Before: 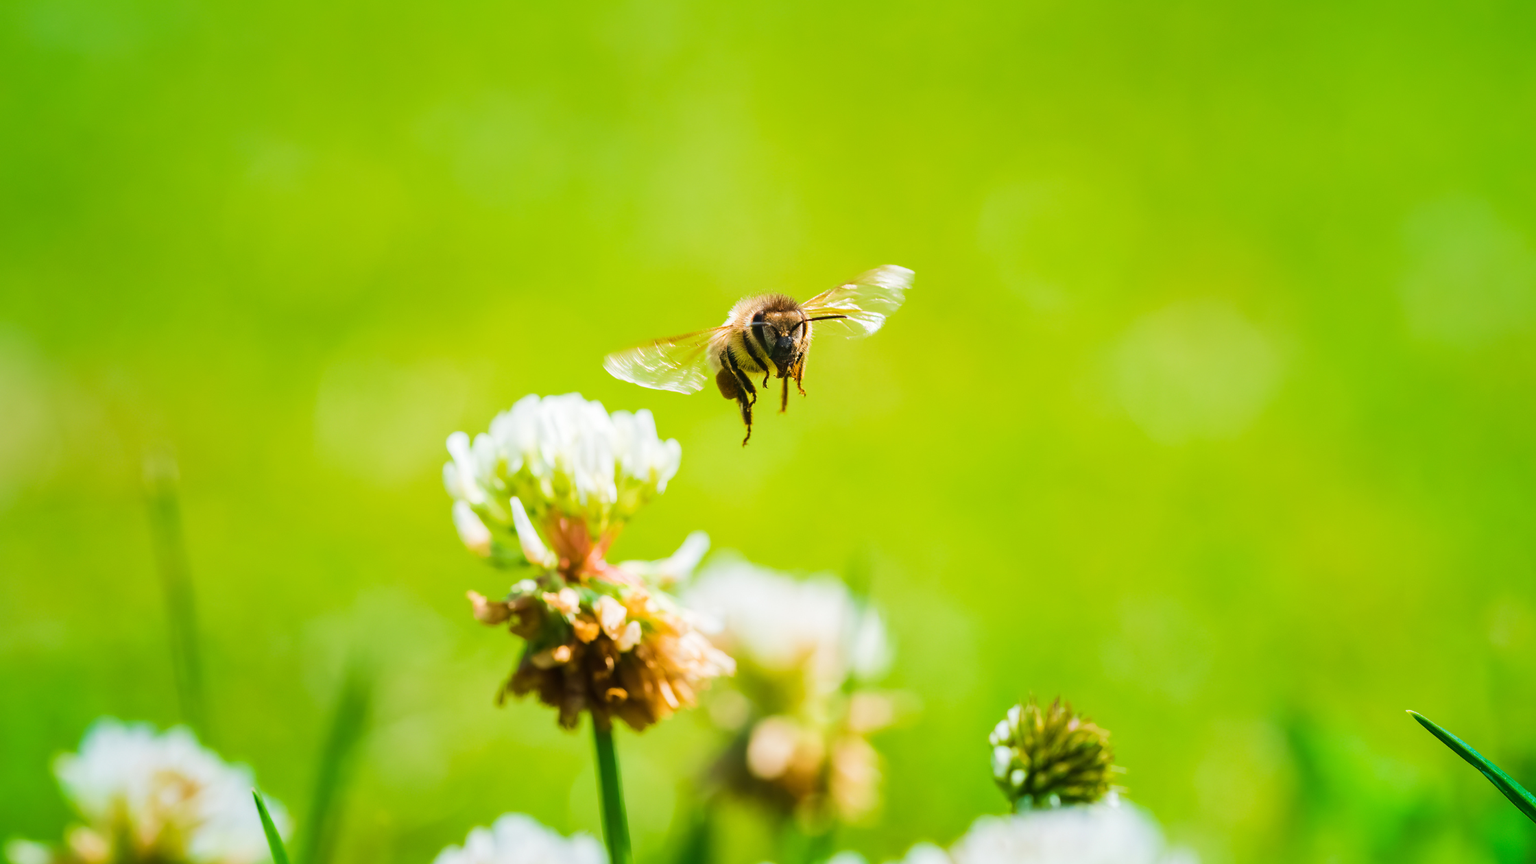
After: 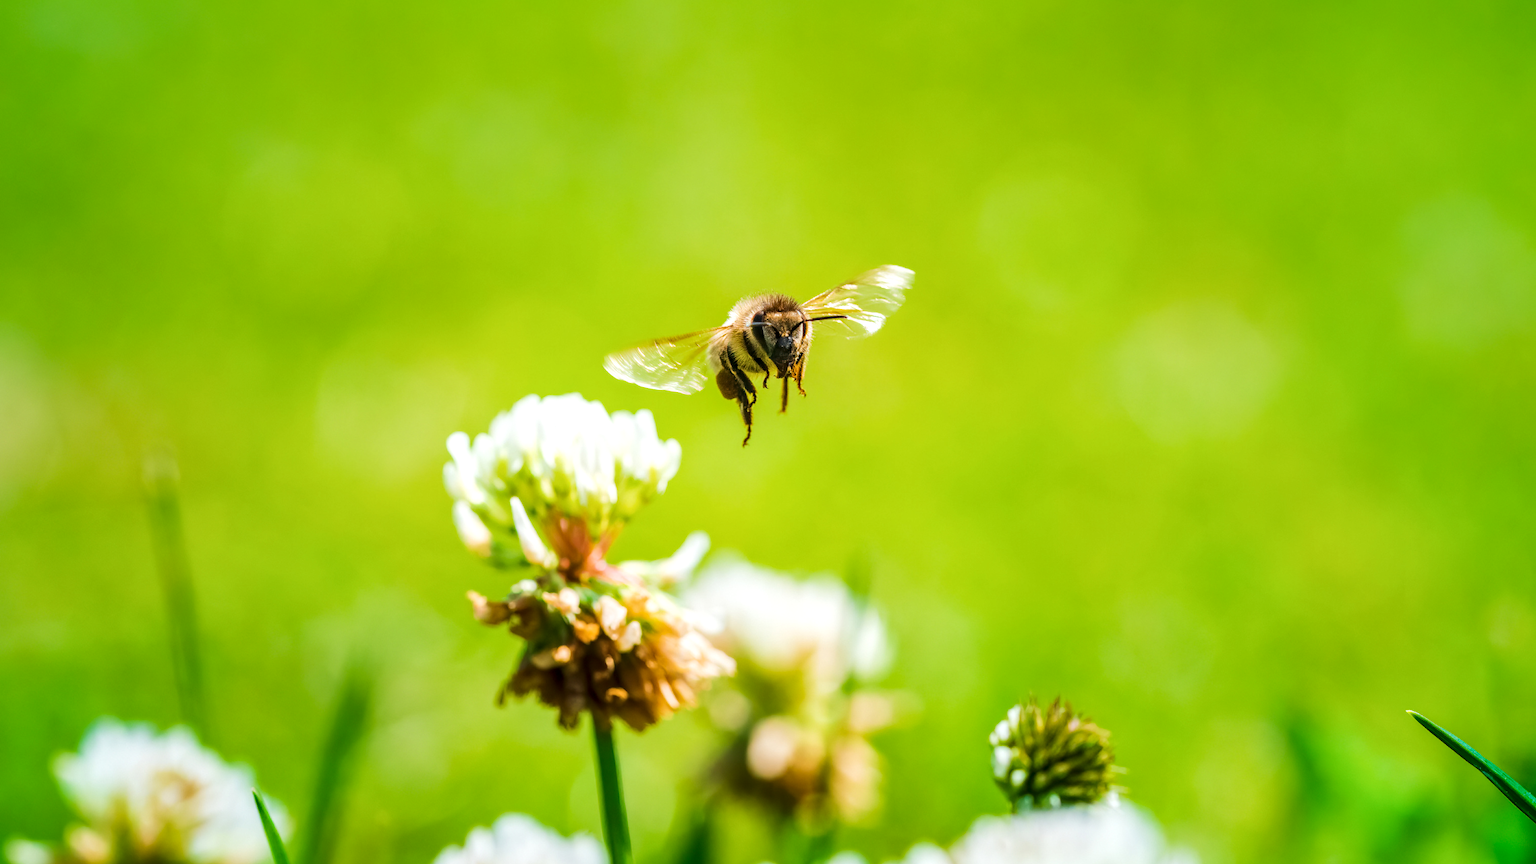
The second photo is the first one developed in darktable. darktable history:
local contrast: highlights 62%, detail 143%, midtone range 0.428
